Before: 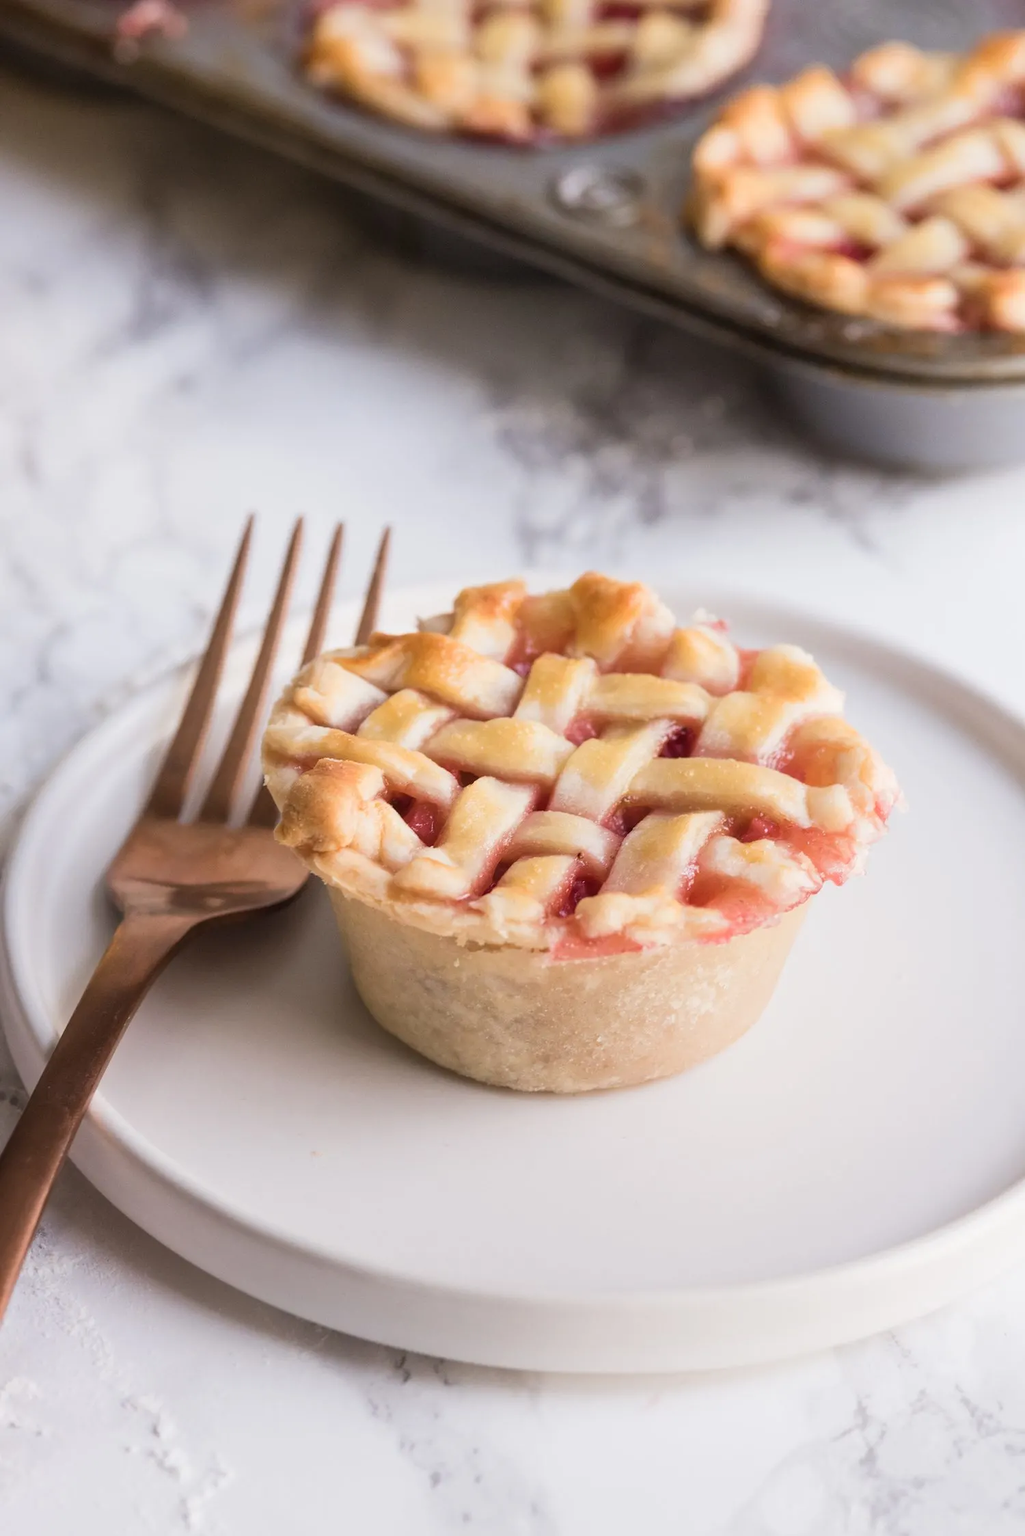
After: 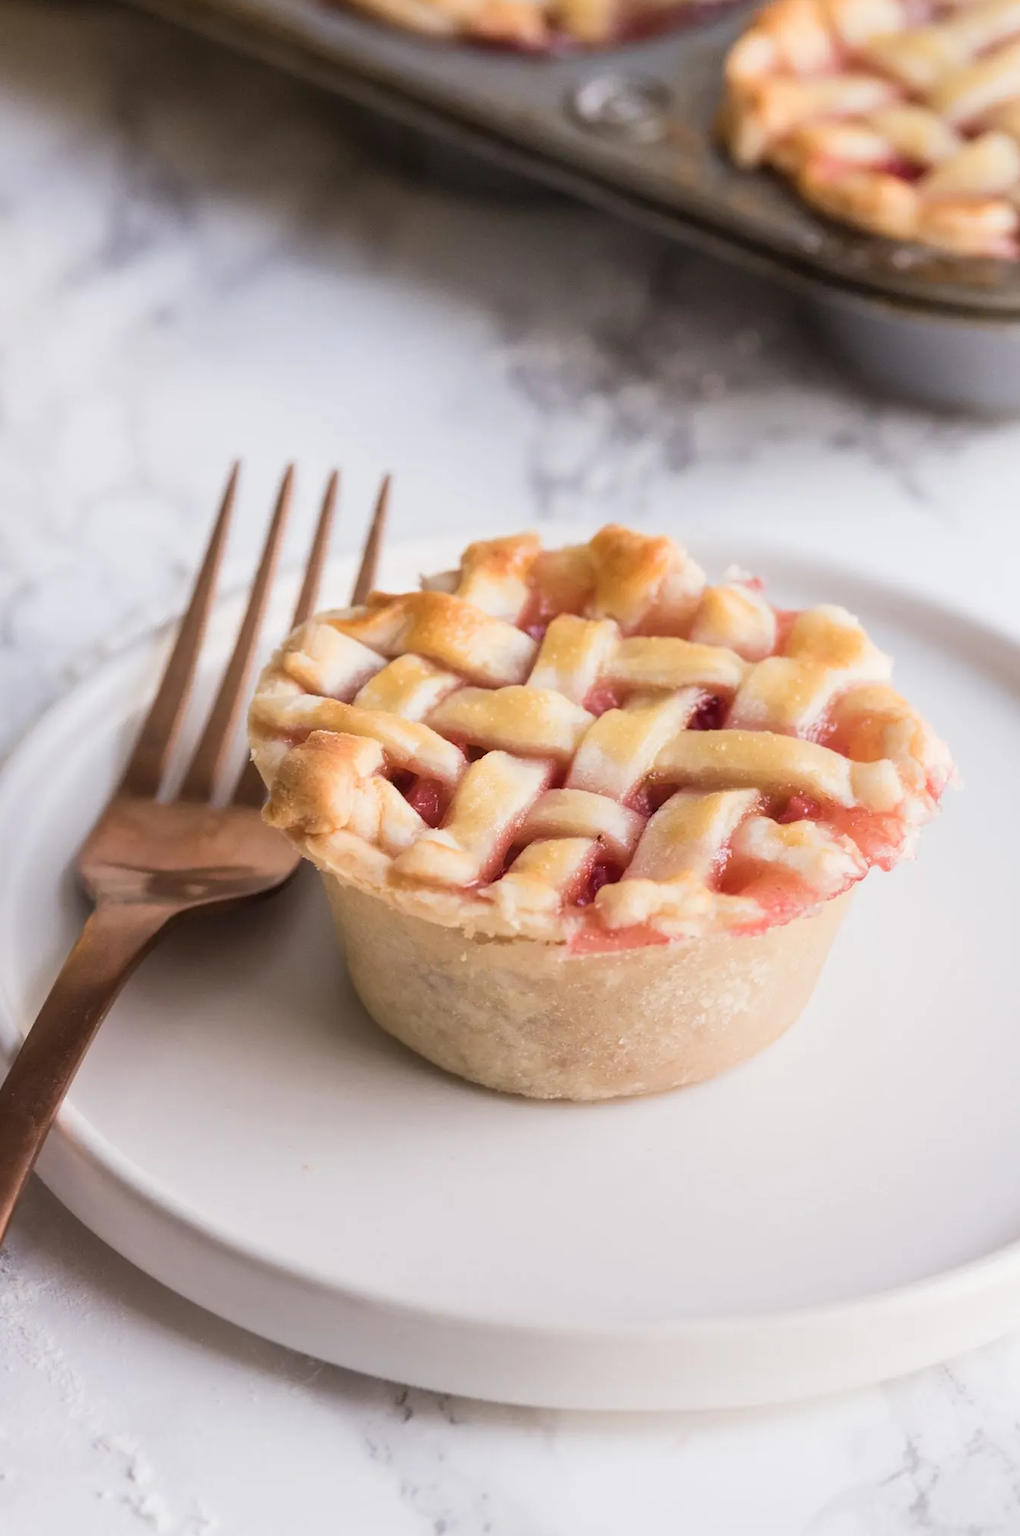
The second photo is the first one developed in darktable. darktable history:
crop: left 3.73%, top 6.364%, right 6.245%, bottom 3.201%
